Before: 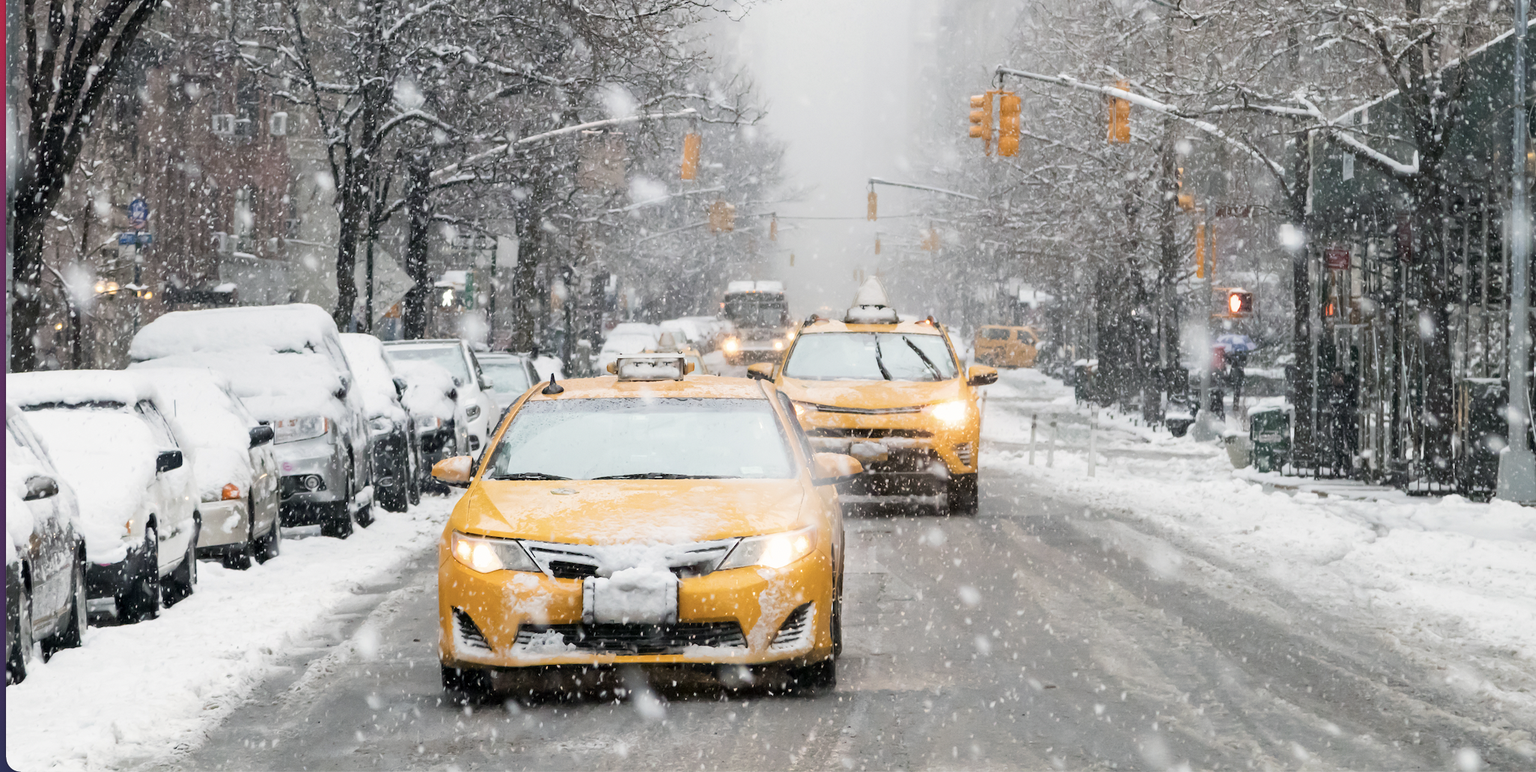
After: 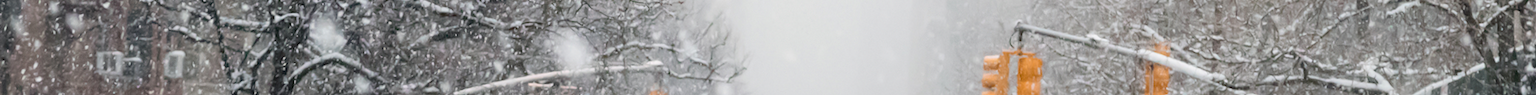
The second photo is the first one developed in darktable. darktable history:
crop and rotate: left 9.644%, top 9.491%, right 6.021%, bottom 80.509%
rotate and perspective: rotation 1.72°, automatic cropping off
